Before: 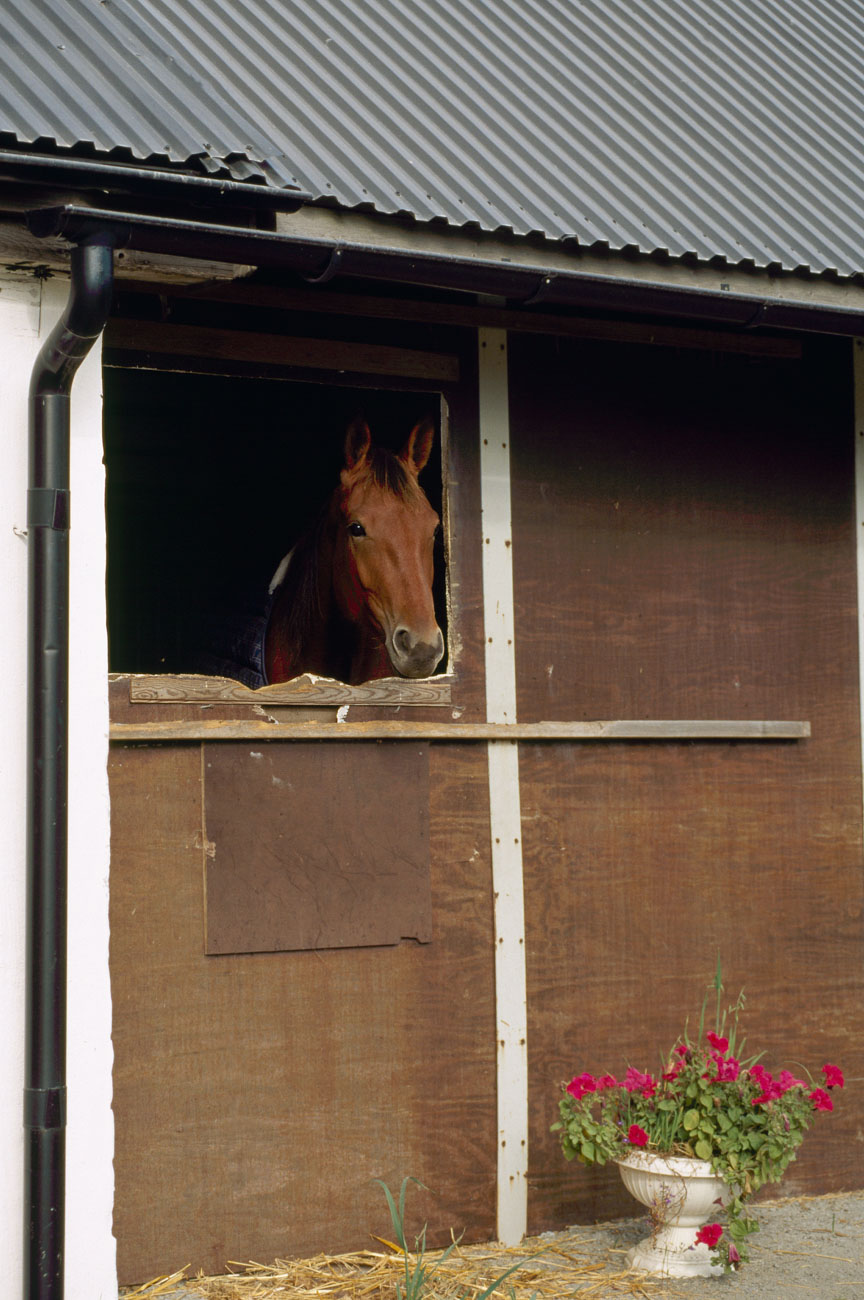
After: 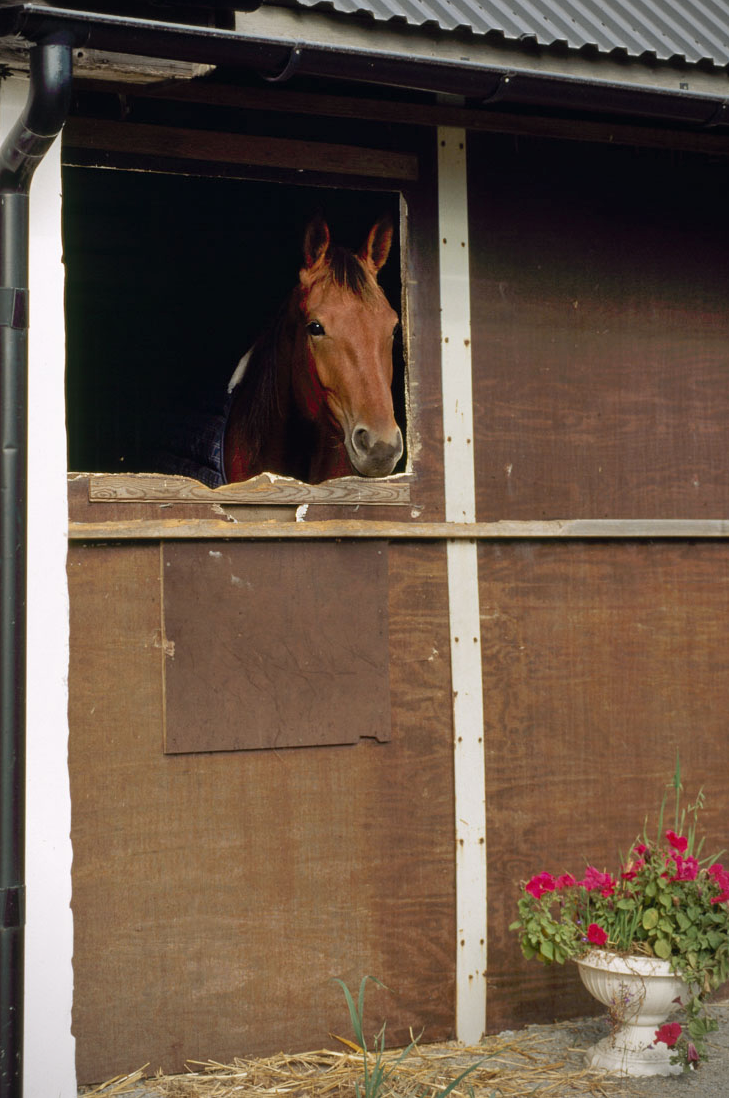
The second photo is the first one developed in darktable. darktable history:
shadows and highlights: radius 108.52, shadows 44.07, highlights -67.8, low approximation 0.01, soften with gaussian
crop and rotate: left 4.842%, top 15.51%, right 10.668%
vignetting: fall-off radius 60.92%
